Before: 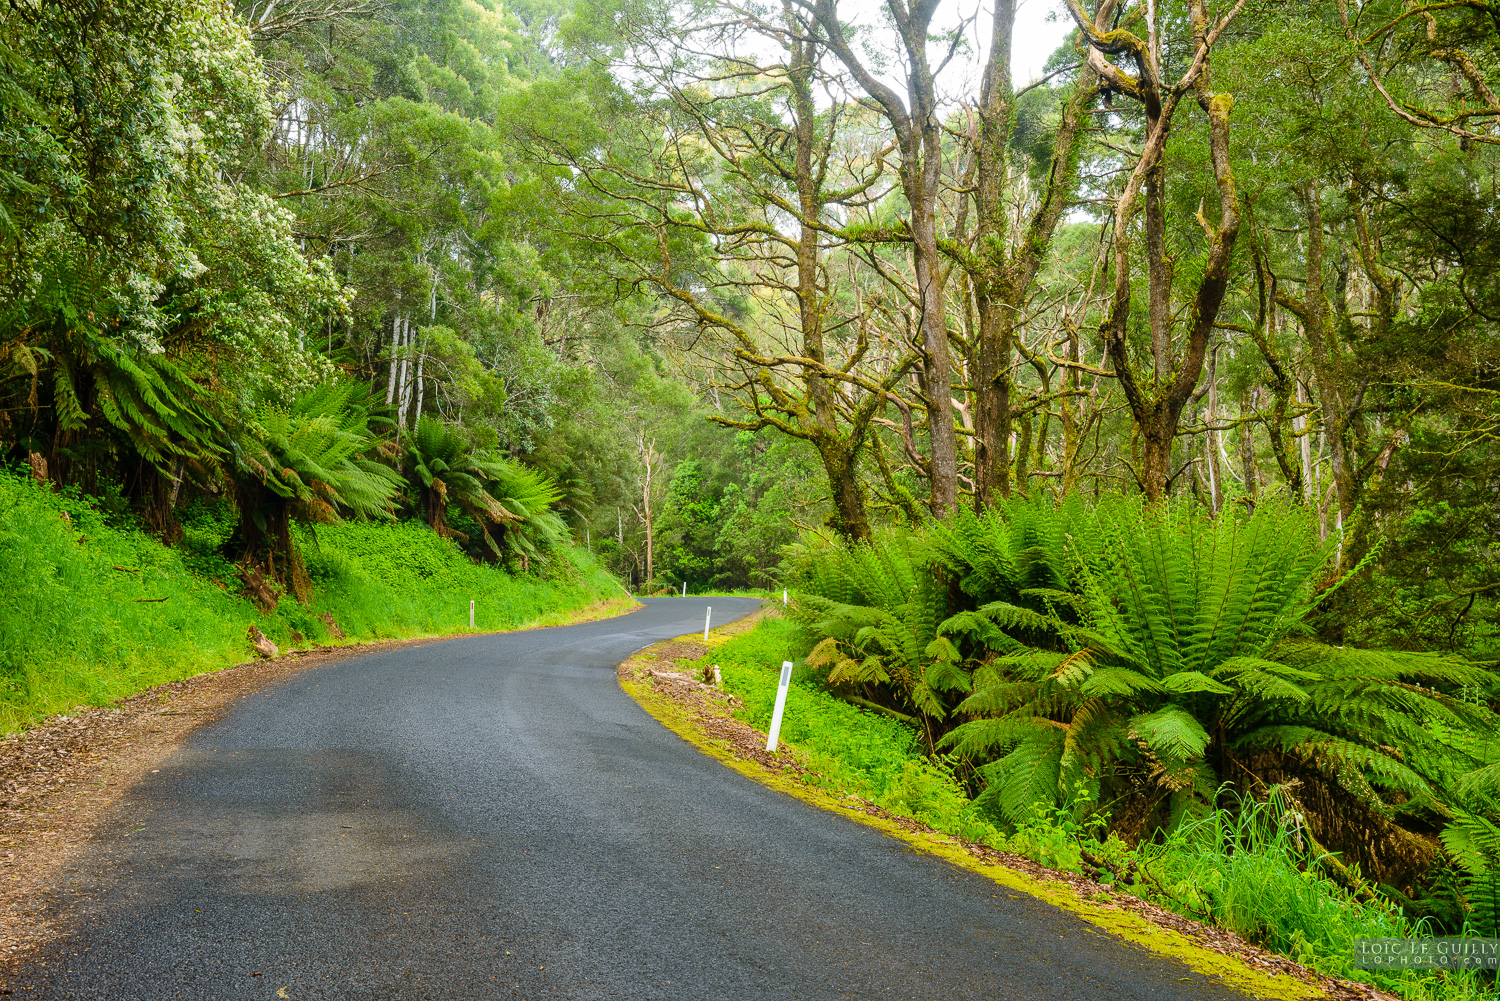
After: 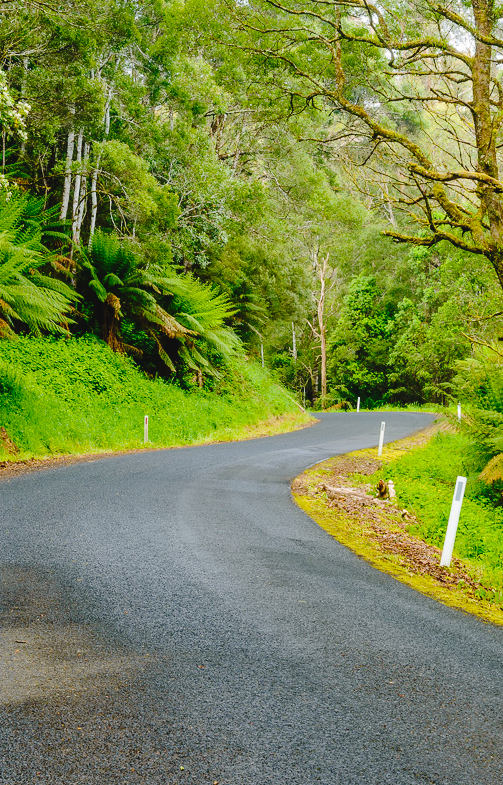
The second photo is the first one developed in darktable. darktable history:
tone curve: curves: ch0 [(0, 0) (0.003, 0.041) (0.011, 0.042) (0.025, 0.041) (0.044, 0.043) (0.069, 0.048) (0.1, 0.059) (0.136, 0.079) (0.177, 0.107) (0.224, 0.152) (0.277, 0.235) (0.335, 0.331) (0.399, 0.427) (0.468, 0.512) (0.543, 0.595) (0.623, 0.668) (0.709, 0.736) (0.801, 0.813) (0.898, 0.891) (1, 1)], preserve colors none
crop and rotate: left 21.77%, top 18.528%, right 44.676%, bottom 2.997%
